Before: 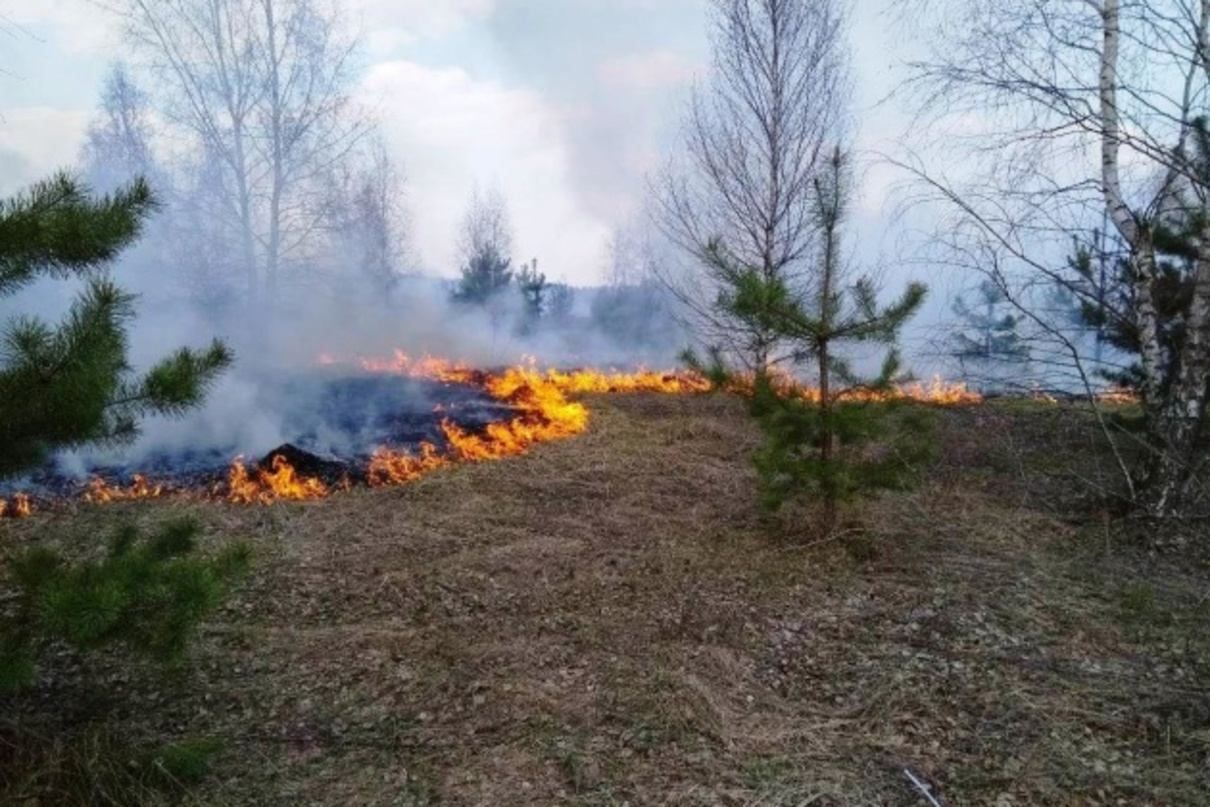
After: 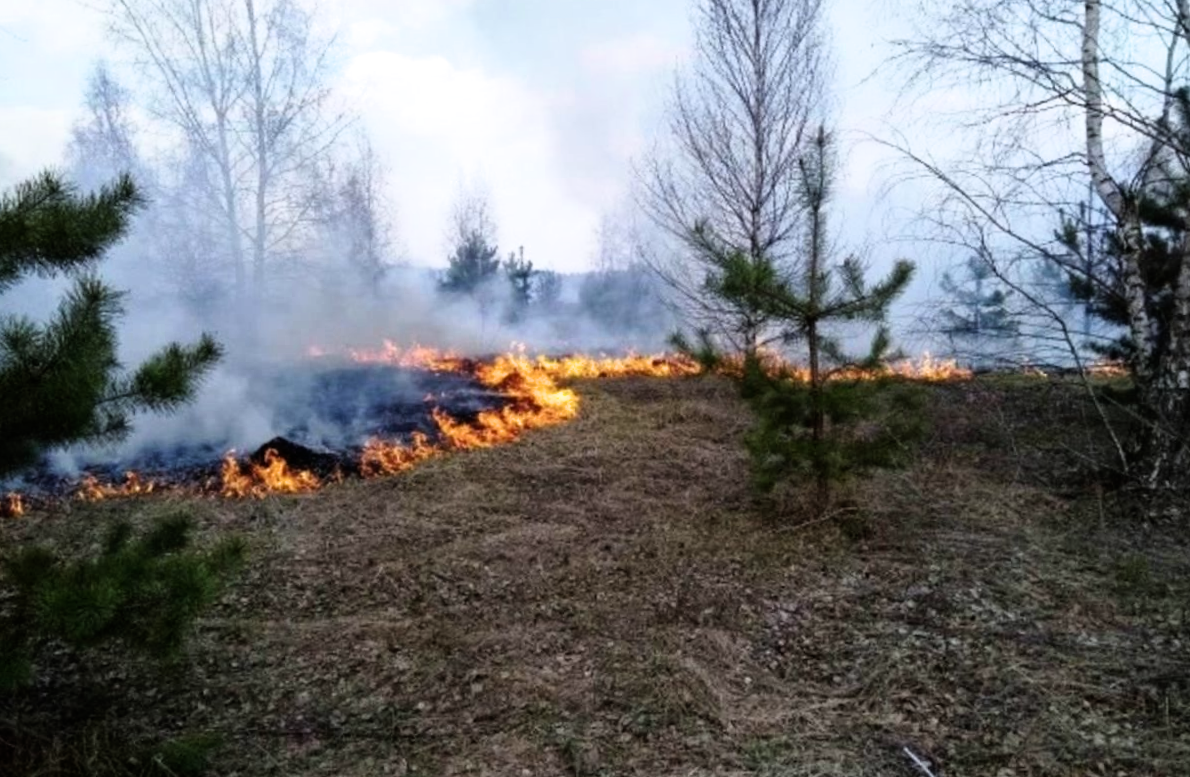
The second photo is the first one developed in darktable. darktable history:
filmic rgb: black relative exposure -9.08 EV, white relative exposure 2.3 EV, hardness 7.49
rotate and perspective: rotation -1.42°, crop left 0.016, crop right 0.984, crop top 0.035, crop bottom 0.965
white balance: red 0.986, blue 1.01
